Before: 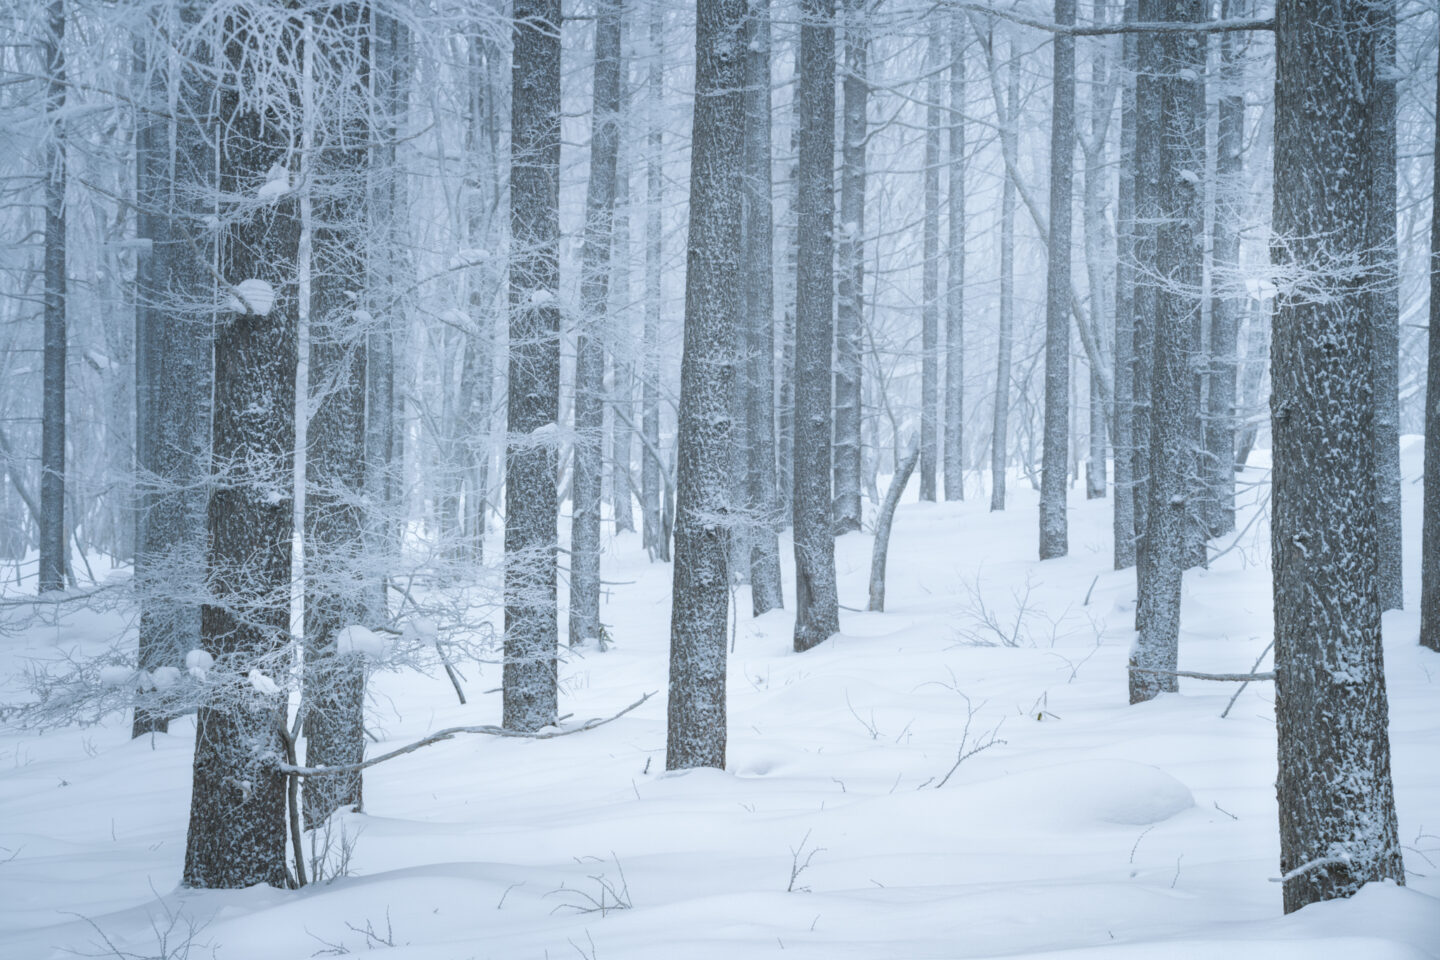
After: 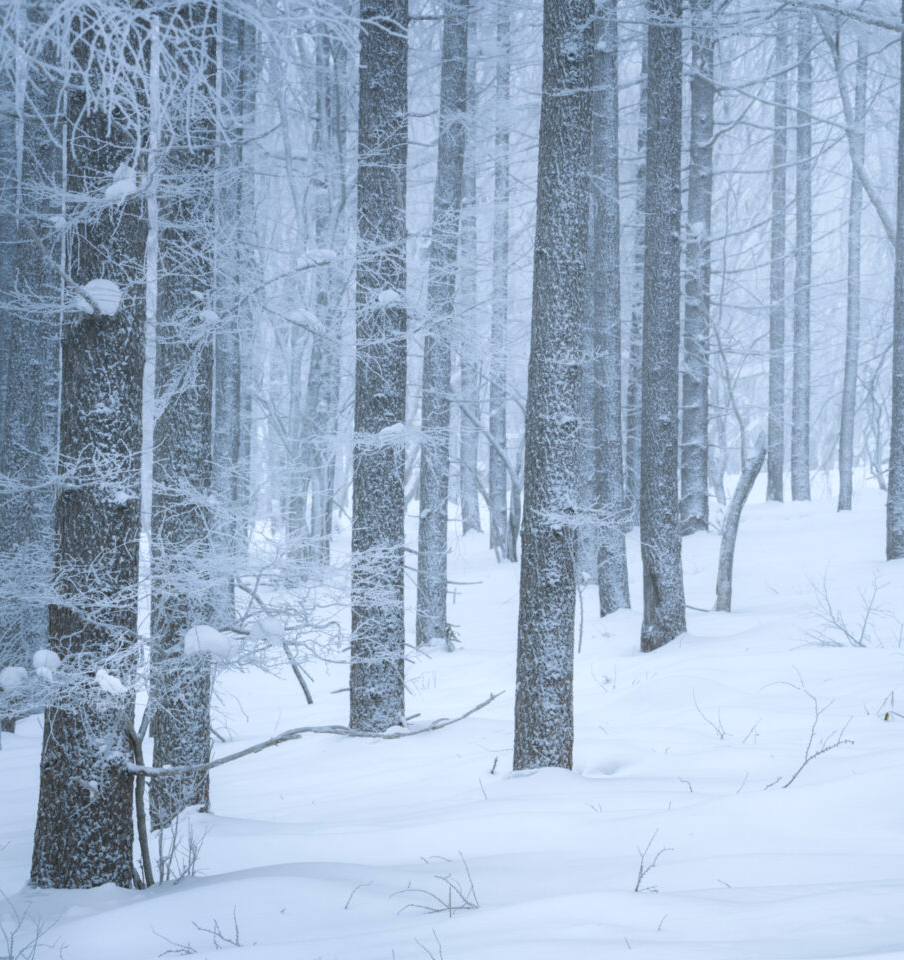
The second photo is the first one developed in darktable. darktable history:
white balance: red 0.98, blue 1.034
crop: left 10.644%, right 26.528%
